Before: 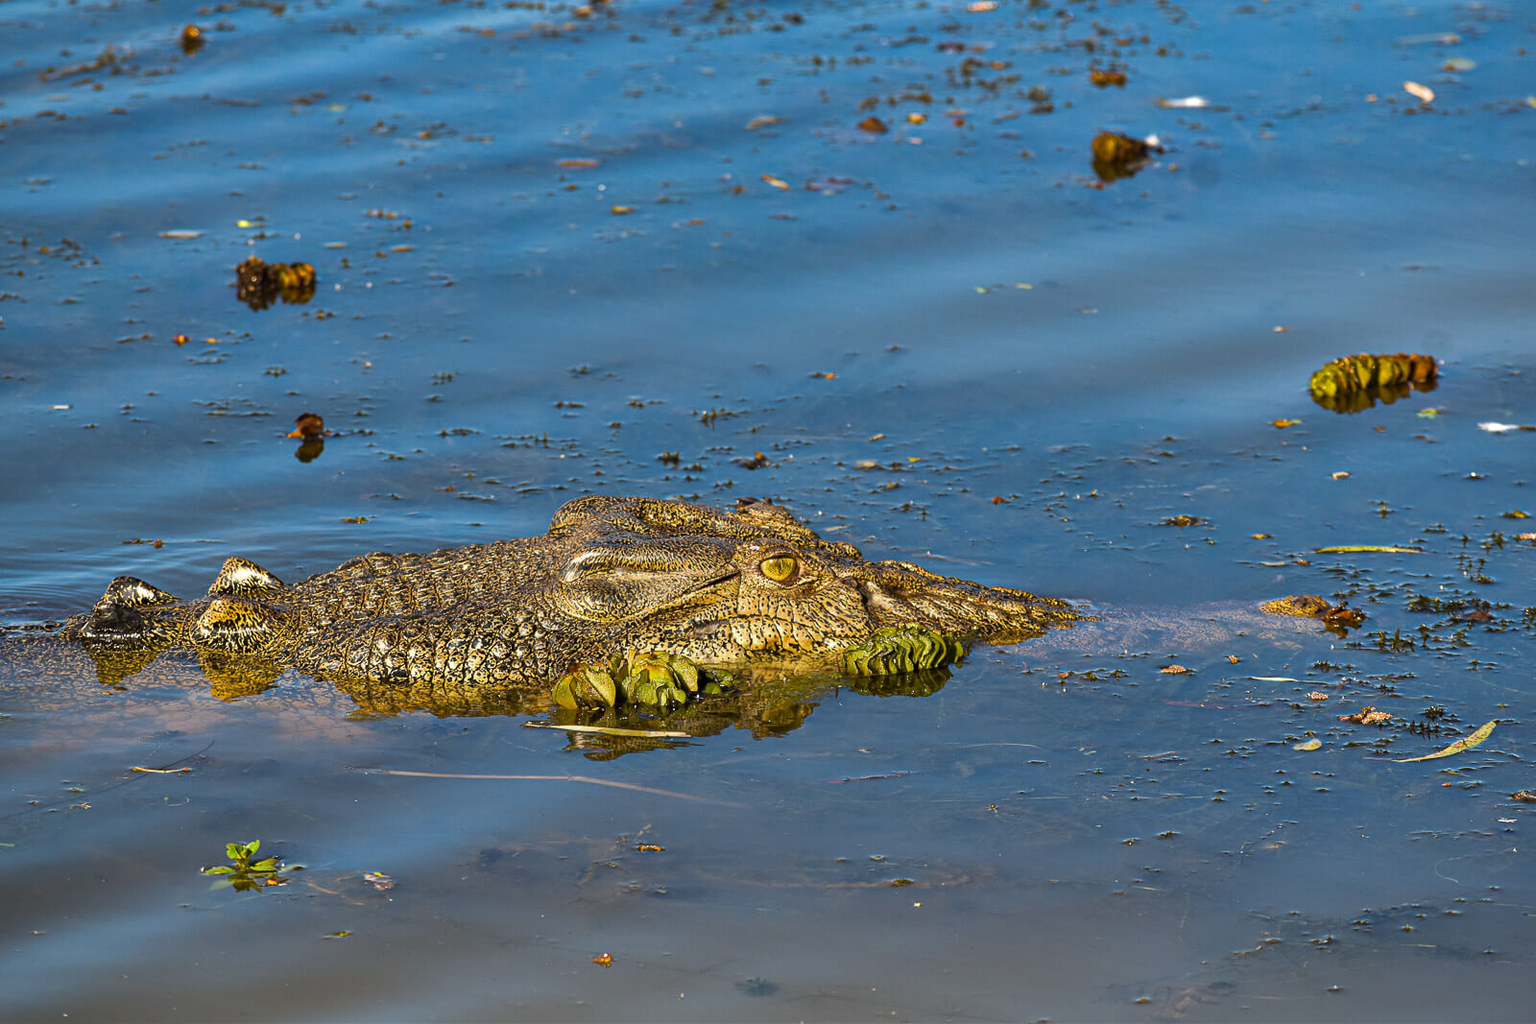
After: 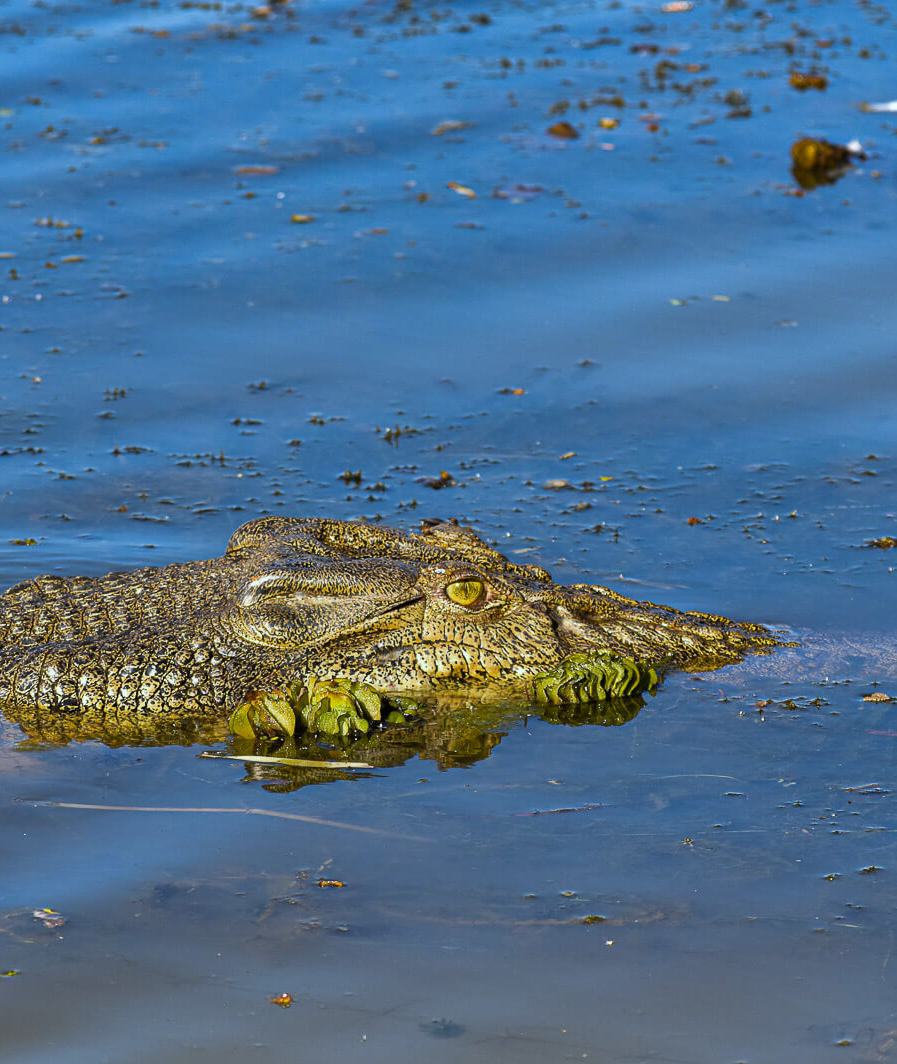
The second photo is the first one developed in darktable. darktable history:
crop: left 21.674%, right 22.086%
white balance: red 0.924, blue 1.095
